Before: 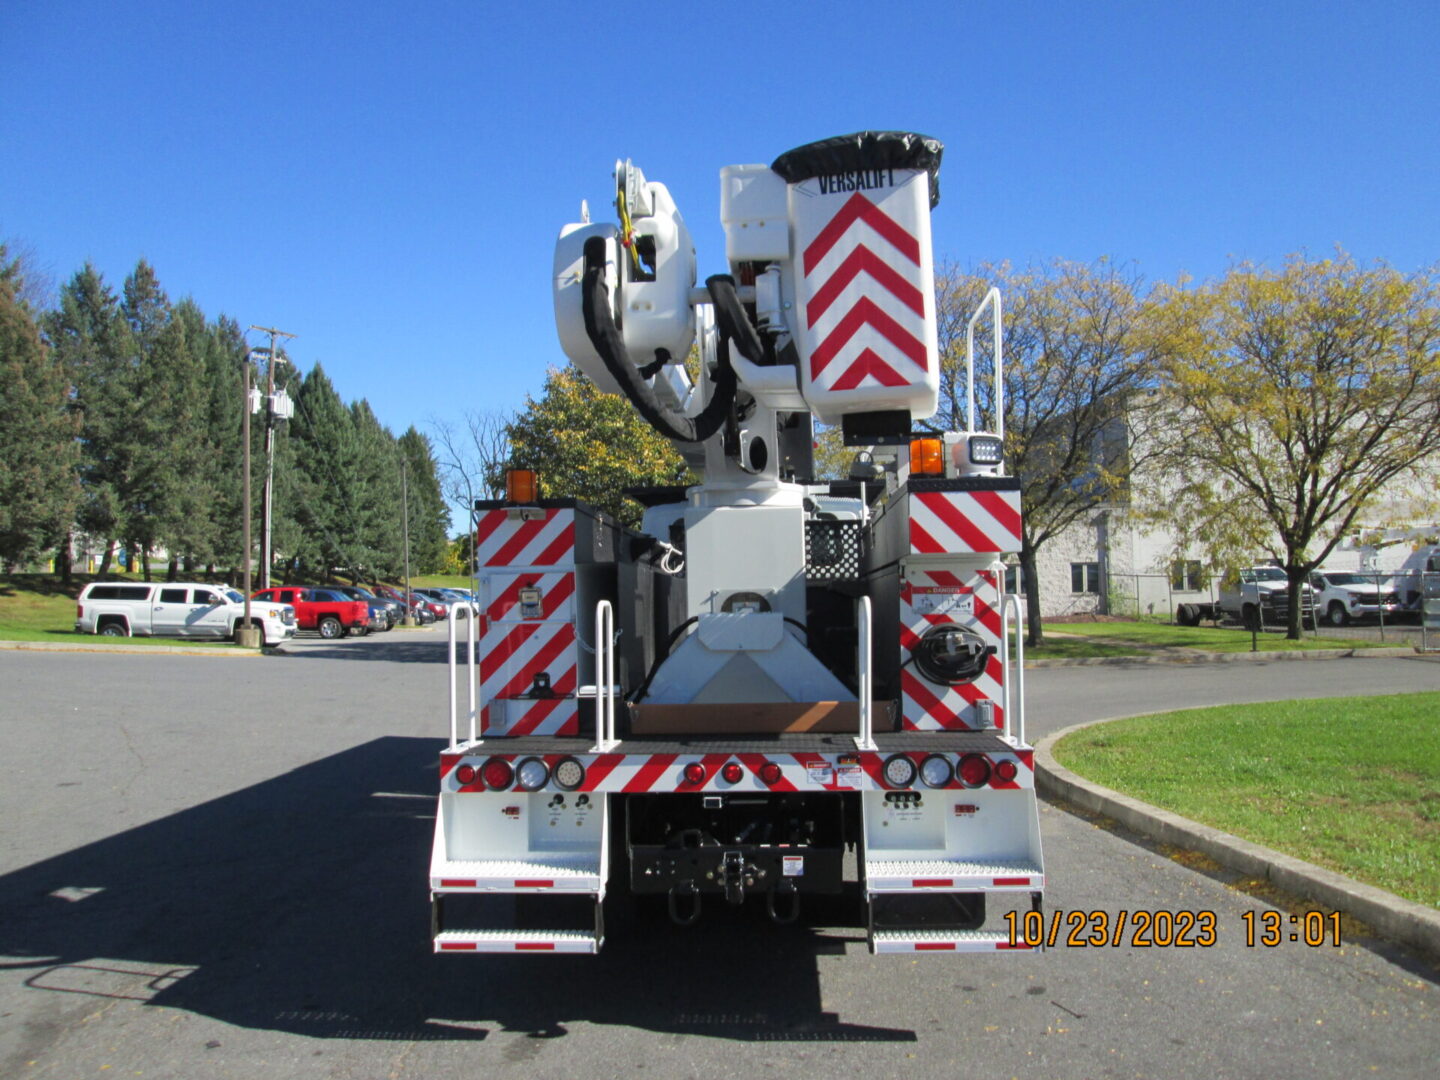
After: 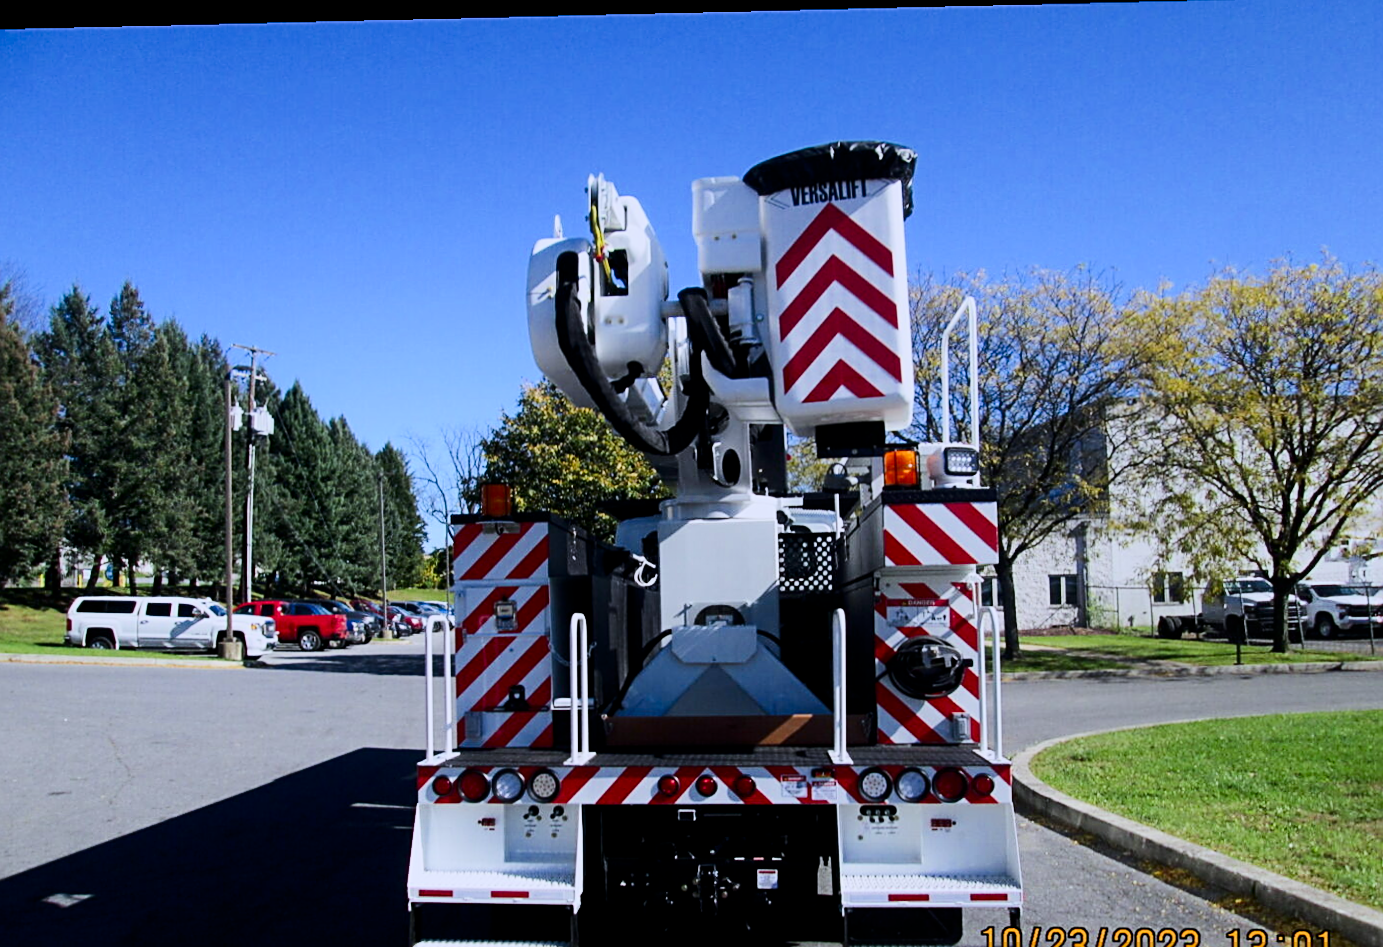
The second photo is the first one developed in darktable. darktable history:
crop and rotate: angle 0.2°, left 0.275%, right 3.127%, bottom 14.18%
filmic rgb: black relative exposure -5 EV, hardness 2.88, contrast 1.1
rotate and perspective: lens shift (horizontal) -0.055, automatic cropping off
contrast brightness saturation: contrast 0.32, brightness -0.08, saturation 0.17
sharpen: on, module defaults
white balance: red 0.967, blue 1.119, emerald 0.756
contrast equalizer: octaves 7, y [[0.6 ×6], [0.55 ×6], [0 ×6], [0 ×6], [0 ×6]], mix -0.3
